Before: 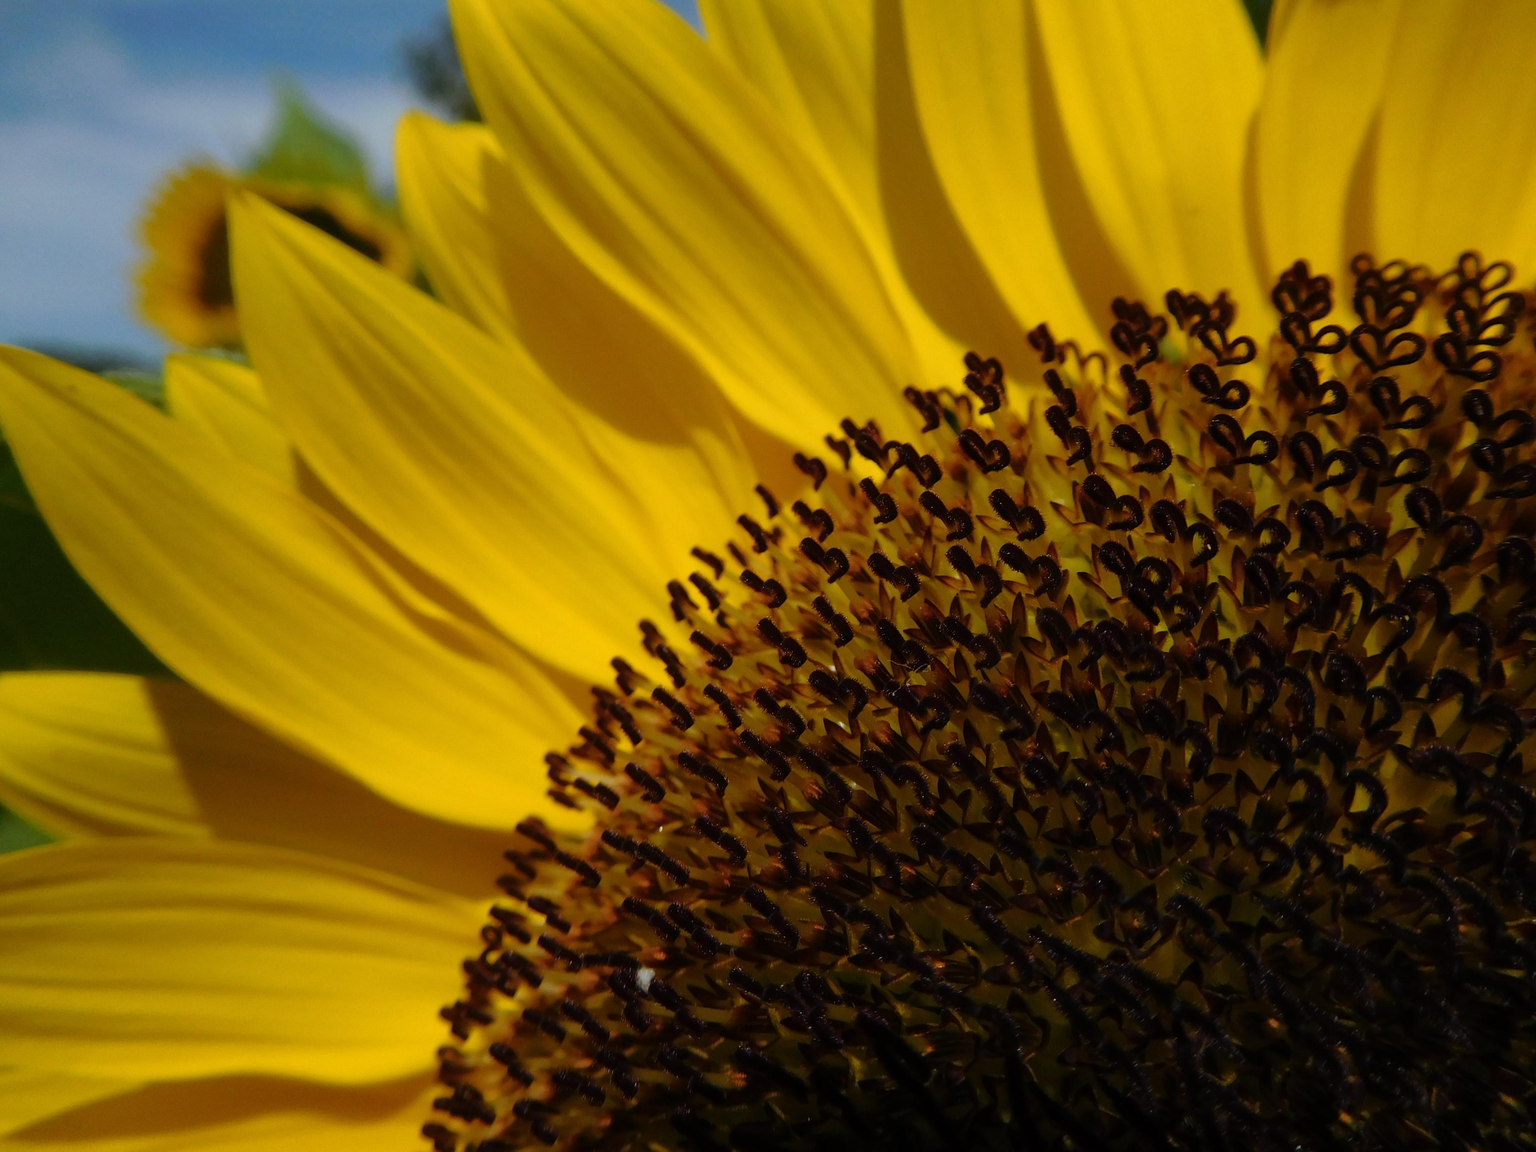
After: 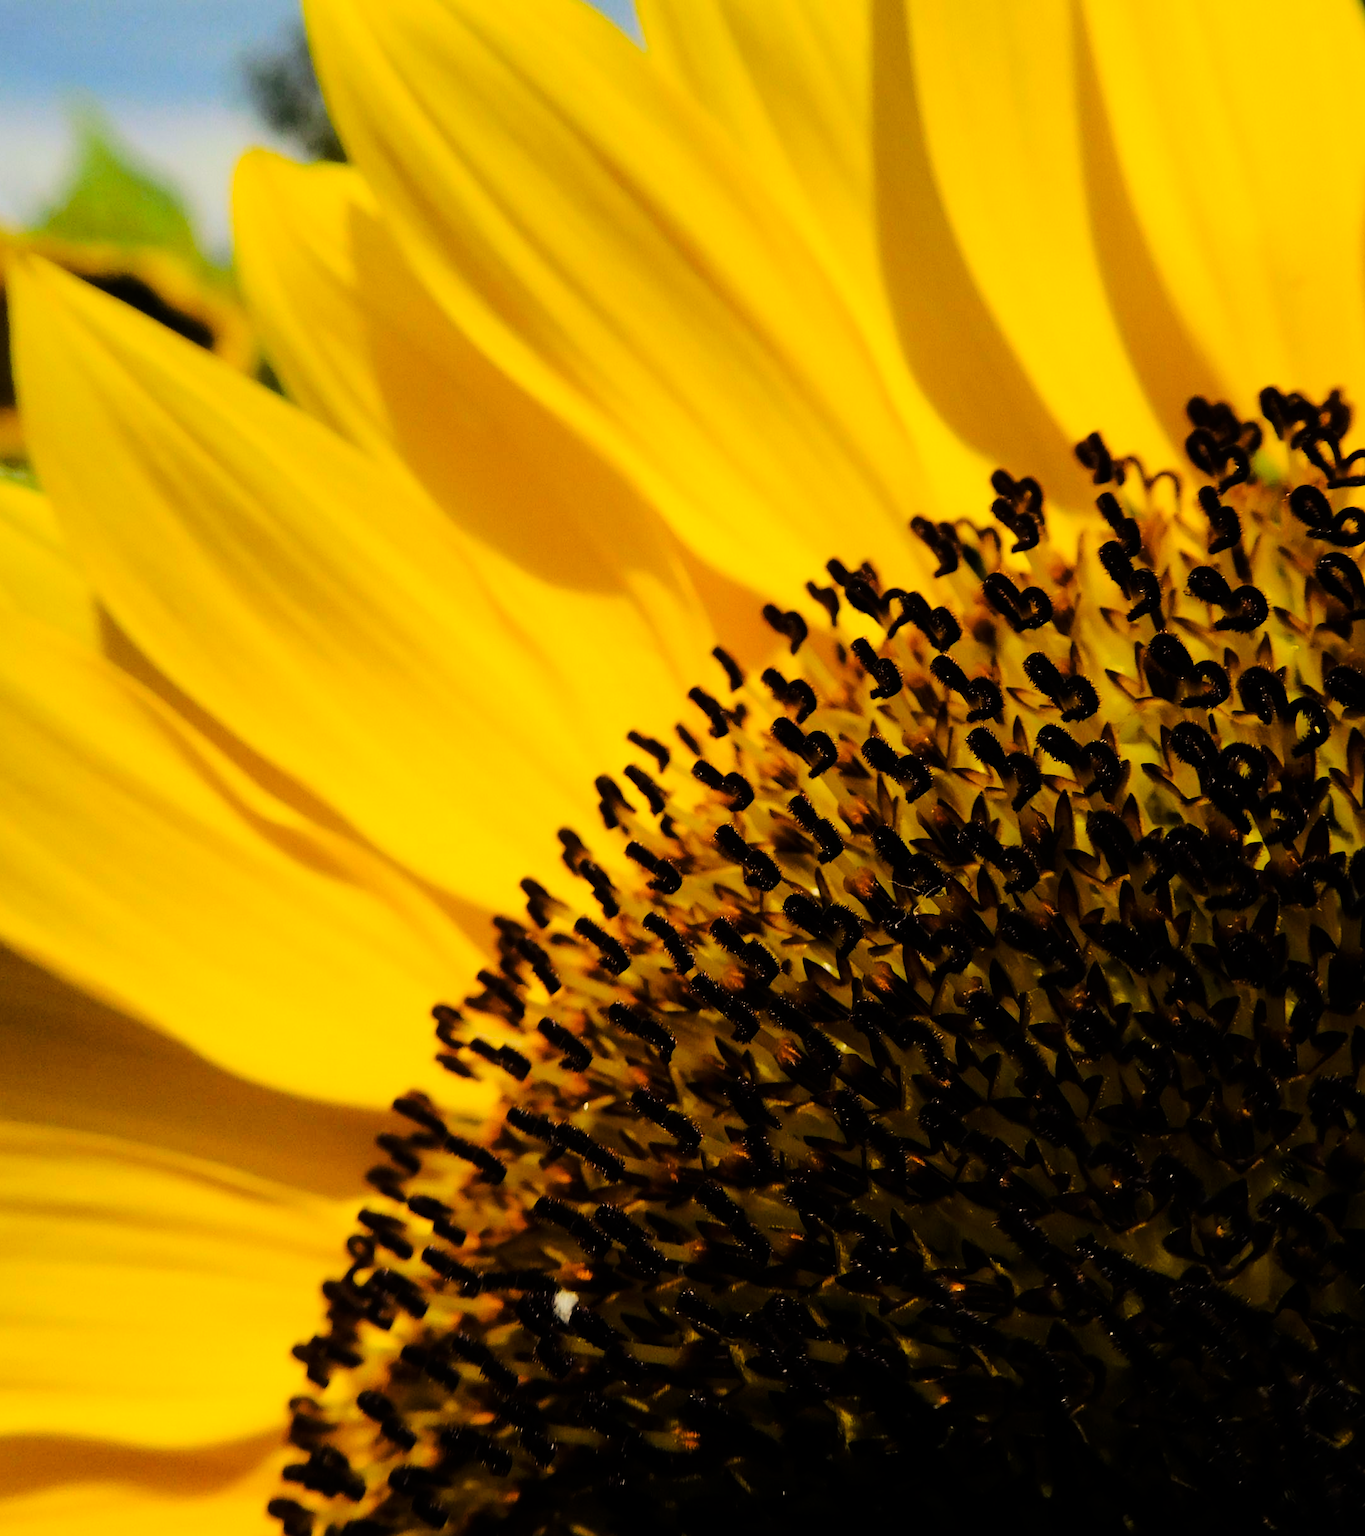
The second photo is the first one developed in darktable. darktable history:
tone curve: curves: ch0 [(0, 0) (0.004, 0) (0.133, 0.071) (0.341, 0.453) (0.839, 0.922) (1, 1)], color space Lab, linked channels, preserve colors none
color correction: highlights a* 2.72, highlights b* 22.8
crop and rotate: left 14.436%, right 18.898%
